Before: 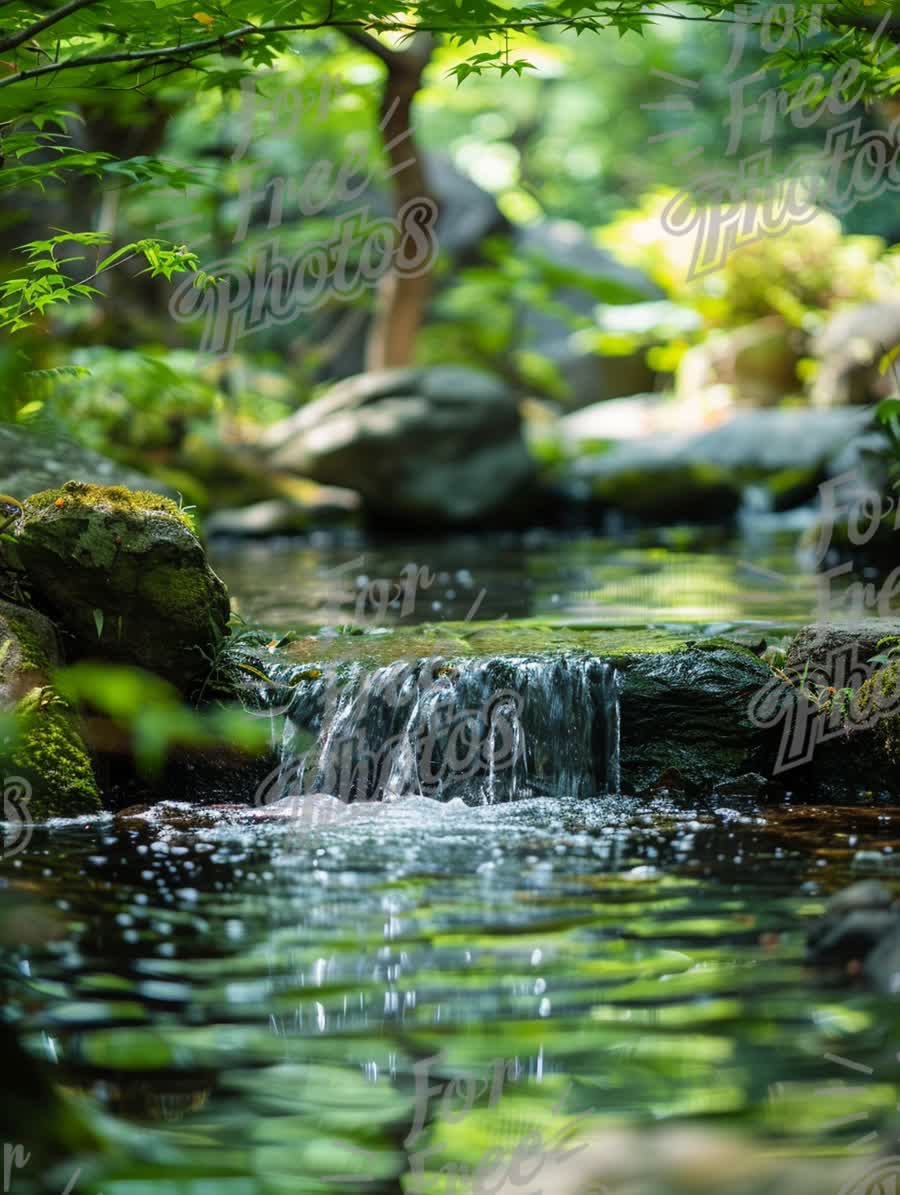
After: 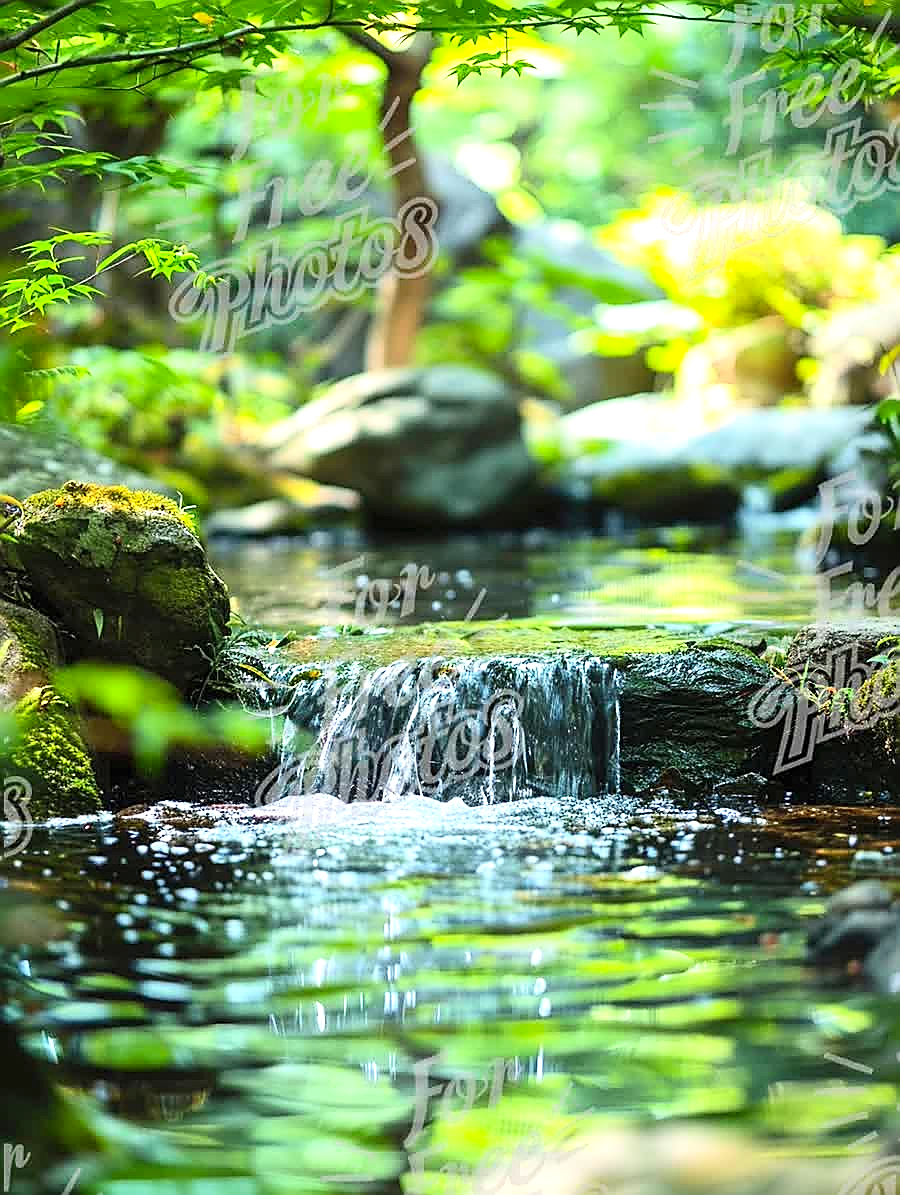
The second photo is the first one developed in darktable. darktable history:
contrast brightness saturation: contrast 0.2, brightness 0.164, saturation 0.217
sharpen: radius 1.392, amount 1.237, threshold 0.724
exposure: exposure 0.766 EV, compensate highlight preservation false
